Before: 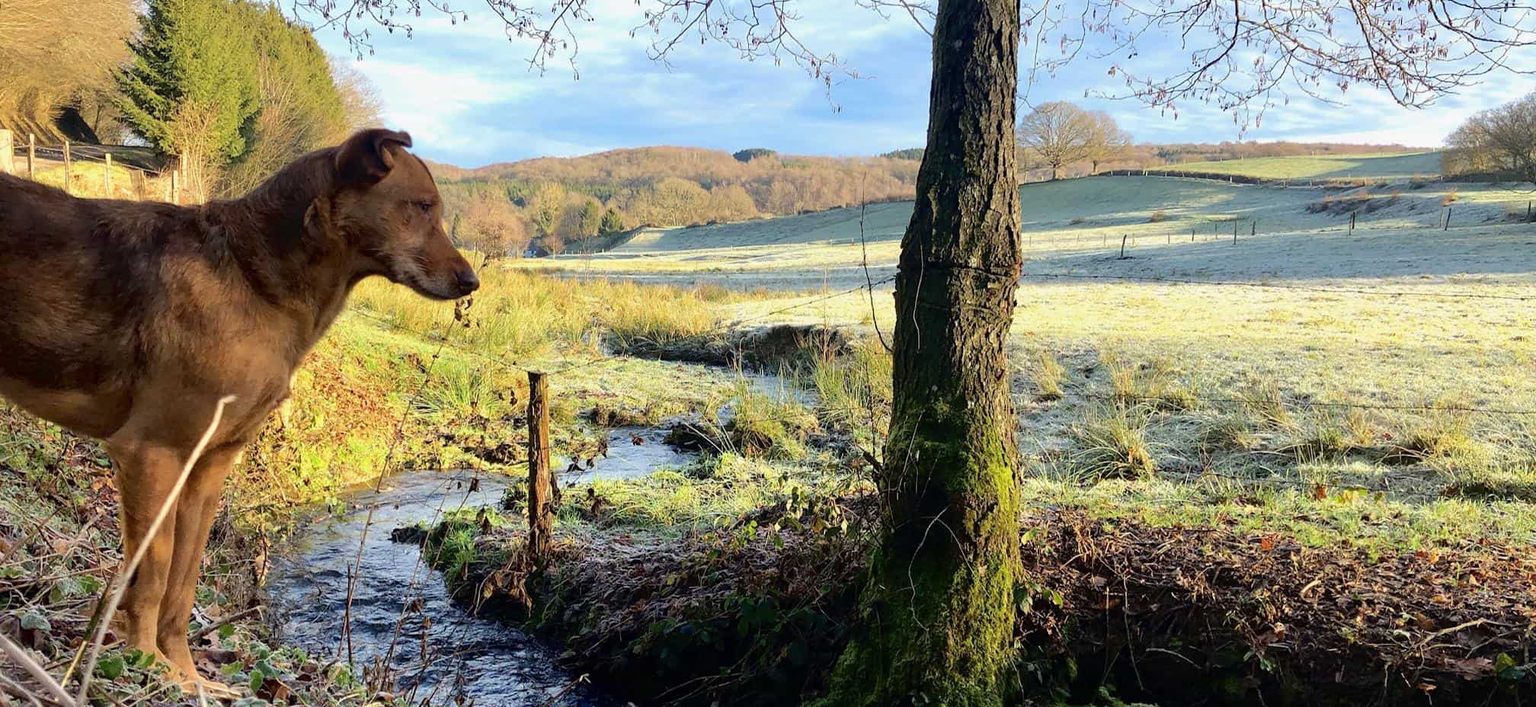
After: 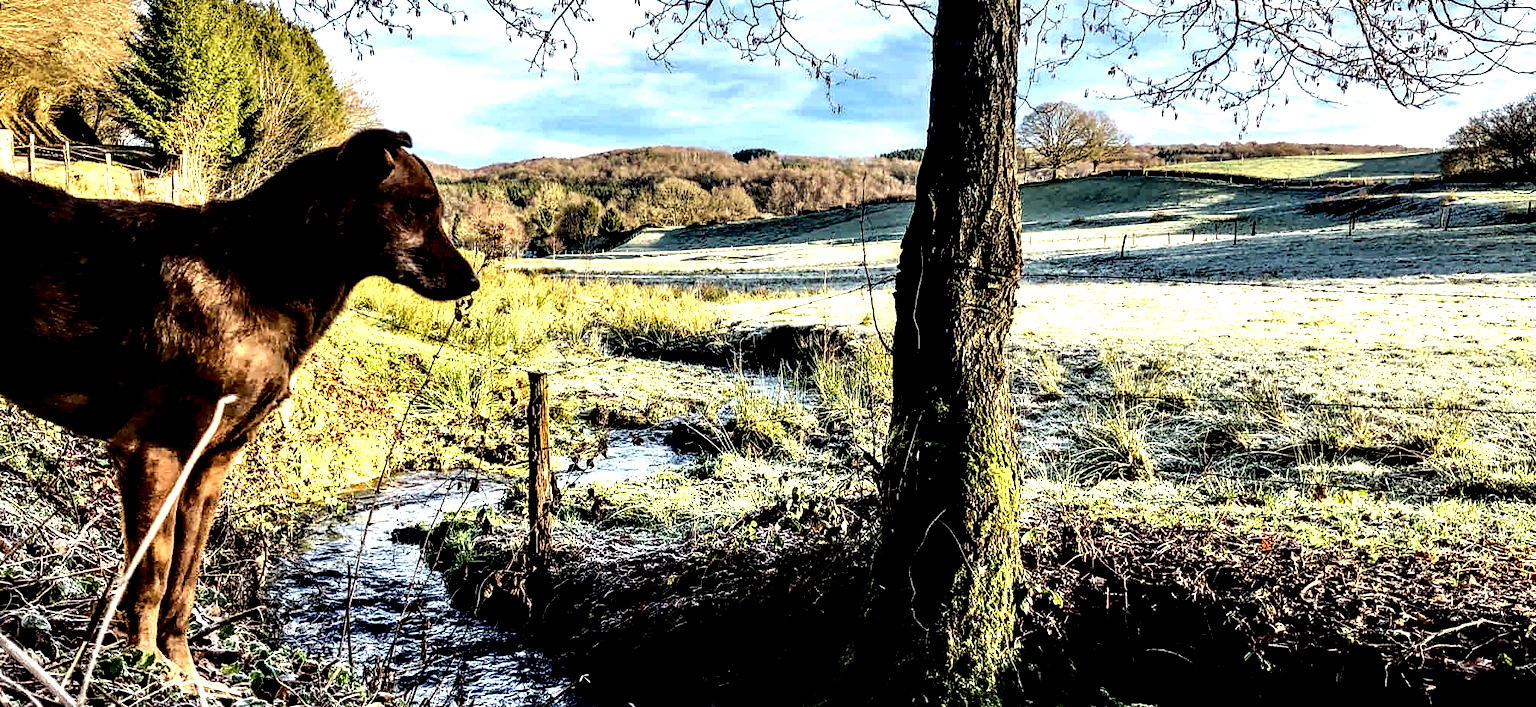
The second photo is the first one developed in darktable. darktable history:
contrast brightness saturation: contrast 0.21, brightness -0.11, saturation 0.21
fill light: exposure -2 EV, width 8.6
local contrast: highlights 115%, shadows 42%, detail 293%
